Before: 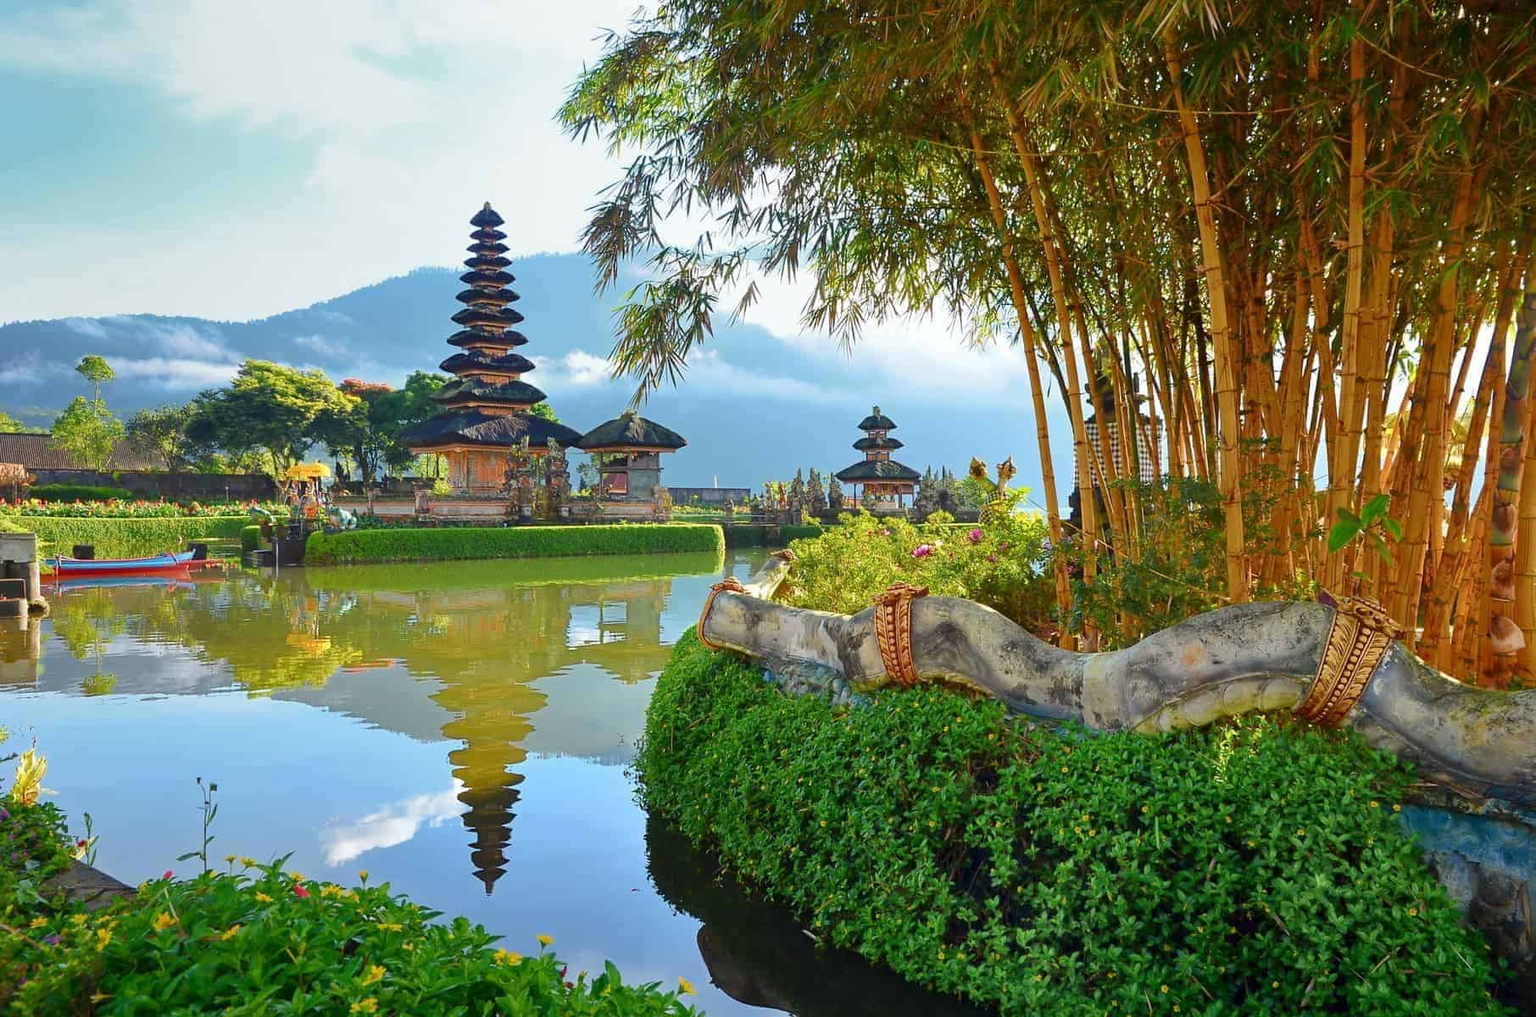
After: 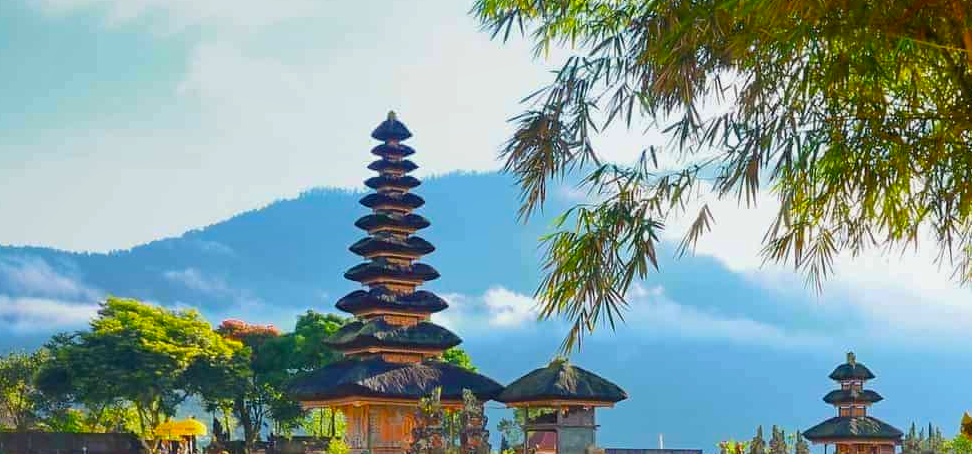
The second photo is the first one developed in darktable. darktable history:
crop: left 10.121%, top 10.631%, right 36.218%, bottom 51.526%
color balance rgb: perceptual saturation grading › global saturation 20%, global vibrance 20%
shadows and highlights: shadows 25, white point adjustment -3, highlights -30
